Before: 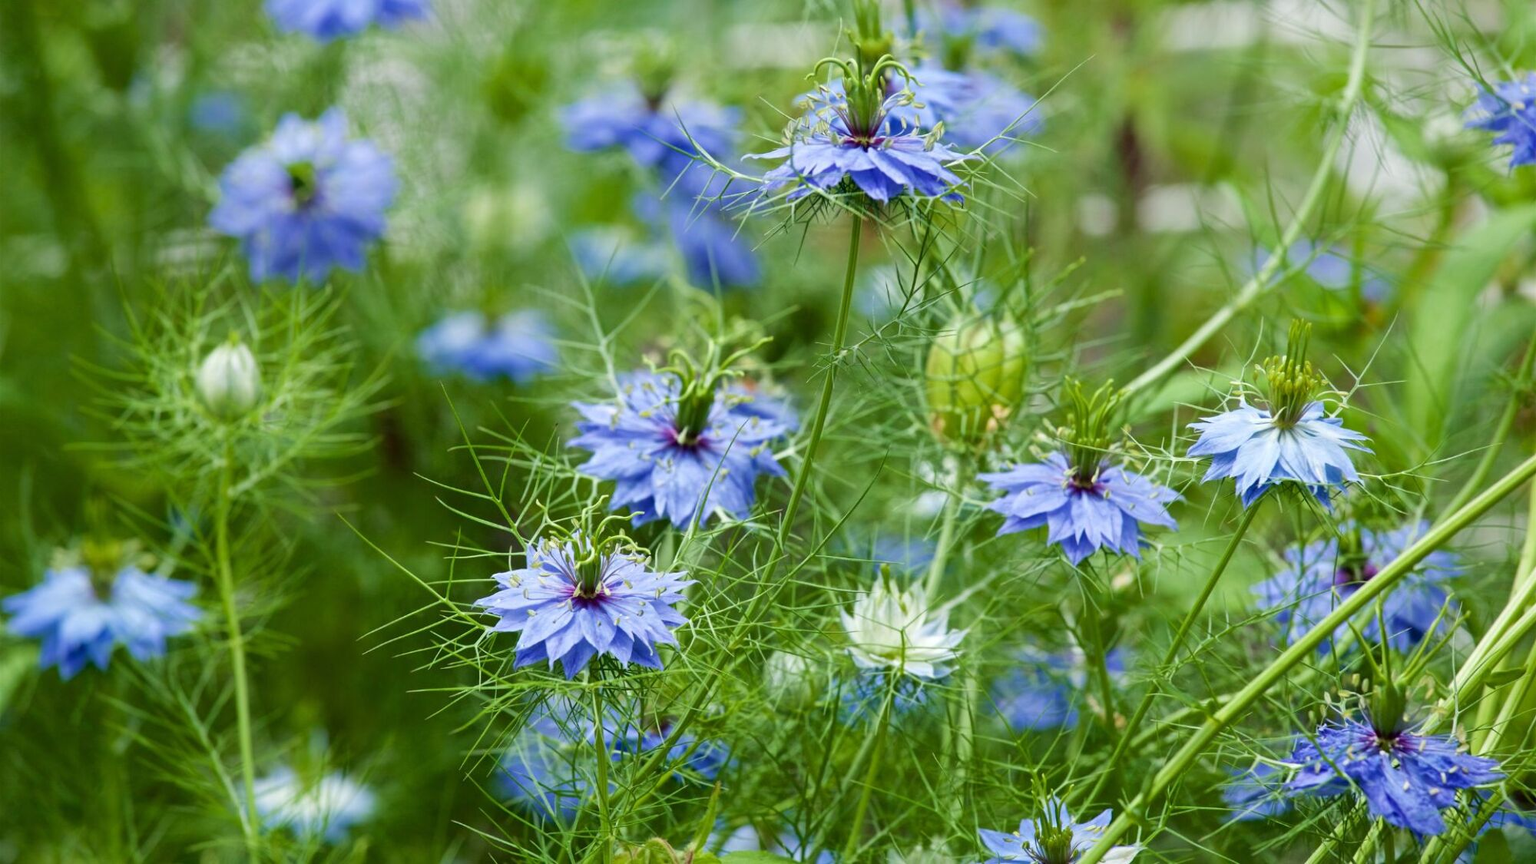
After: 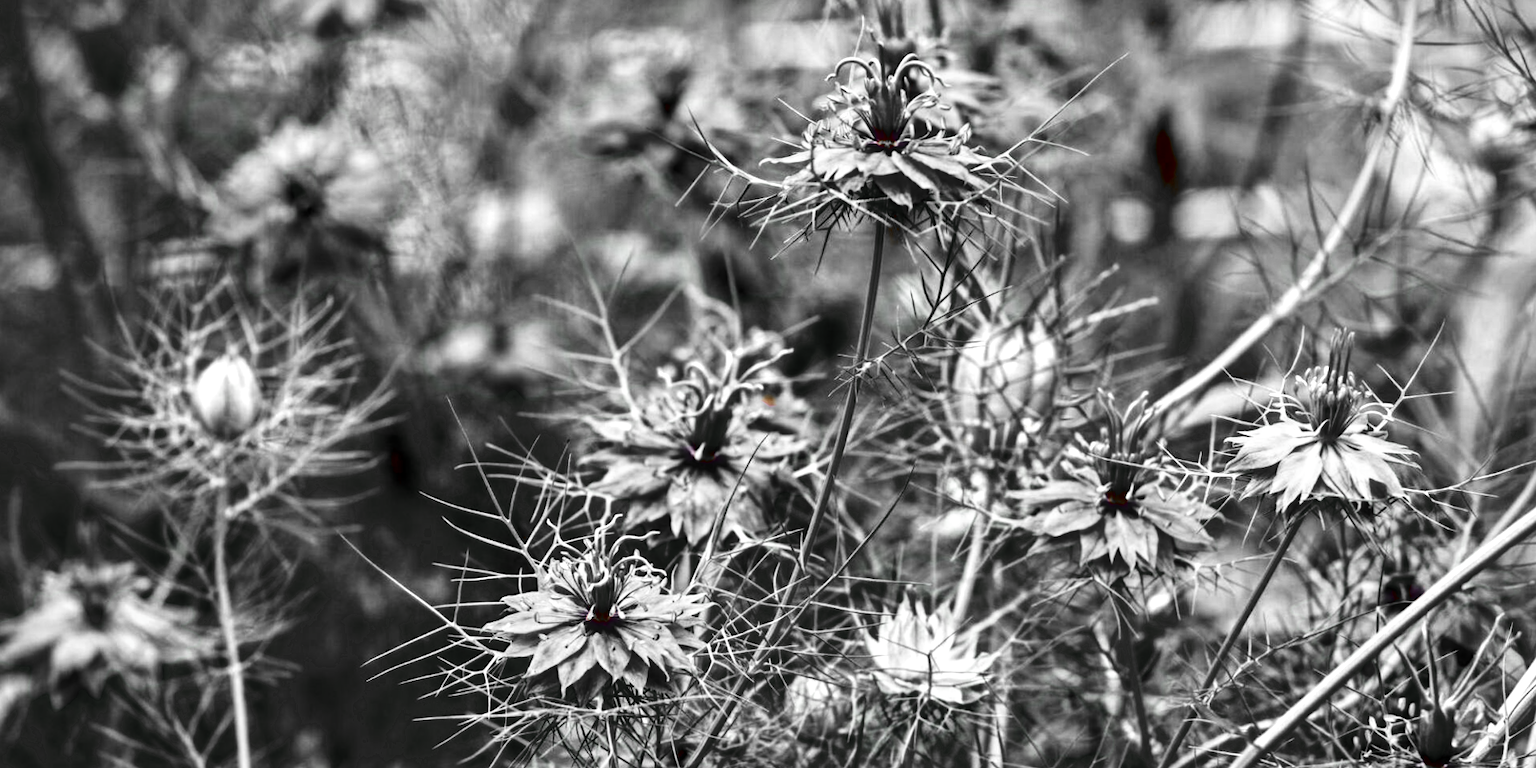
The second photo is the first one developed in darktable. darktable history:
crop and rotate: angle 0.207°, left 0.437%, right 2.962%, bottom 14.096%
color zones: curves: ch0 [(0, 0.497) (0.096, 0.361) (0.221, 0.538) (0.429, 0.5) (0.571, 0.5) (0.714, 0.5) (0.857, 0.5) (1, 0.497)]; ch1 [(0, 0.5) (0.143, 0.5) (0.257, -0.002) (0.429, 0.04) (0.571, -0.001) (0.714, -0.015) (0.857, 0.024) (1, 0.5)]
haze removal: compatibility mode true, adaptive false
local contrast: on, module defaults
contrast equalizer: octaves 7, y [[0.511, 0.558, 0.631, 0.632, 0.559, 0.512], [0.5 ×6], [0.5 ×6], [0 ×6], [0 ×6]]
velvia: on, module defaults
contrast brightness saturation: contrast 0.221, brightness -0.195, saturation 0.235
